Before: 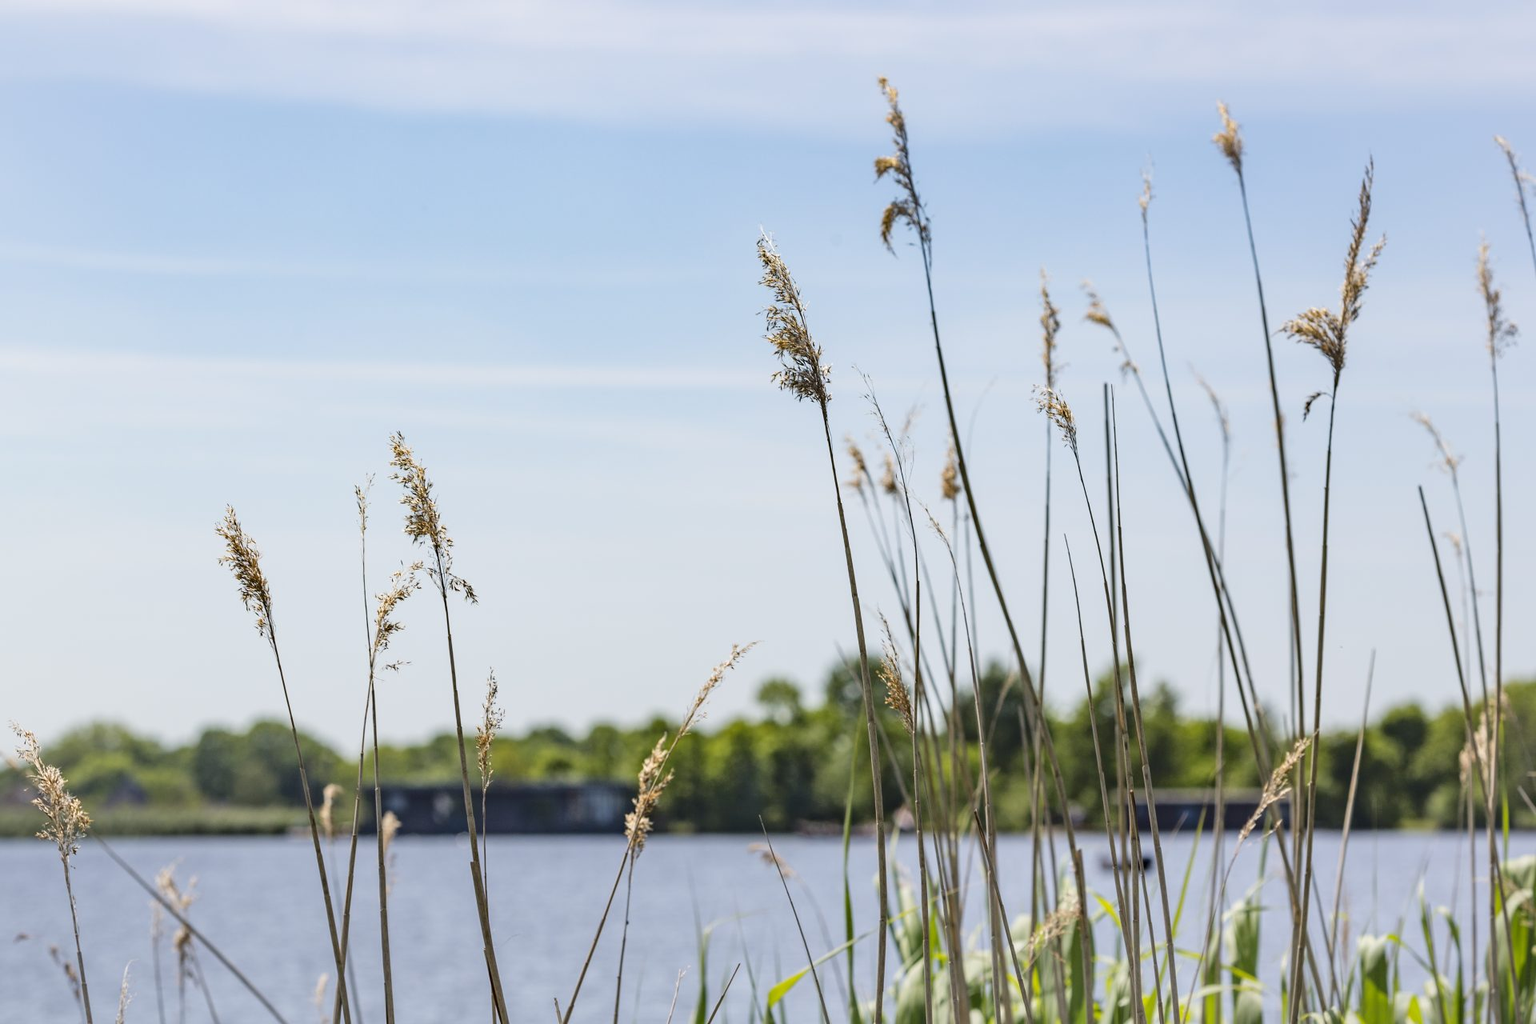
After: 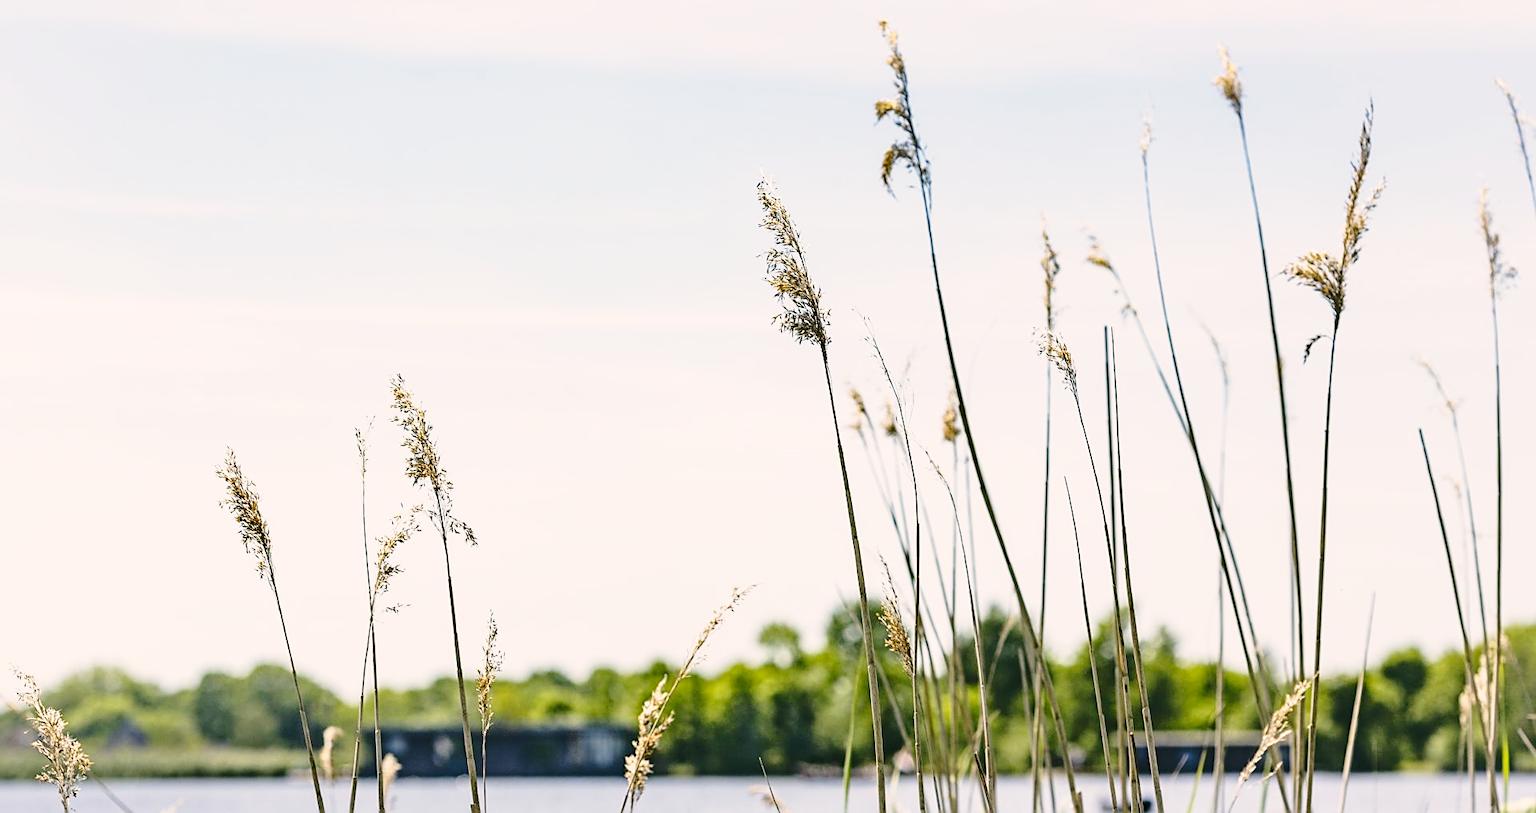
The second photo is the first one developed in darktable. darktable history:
sharpen: on, module defaults
crop and rotate: top 5.663%, bottom 14.834%
base curve: curves: ch0 [(0, 0) (0.028, 0.03) (0.121, 0.232) (0.46, 0.748) (0.859, 0.968) (1, 1)], preserve colors none
color correction: highlights a* 3.98, highlights b* 4.97, shadows a* -7.91, shadows b* 4.55
